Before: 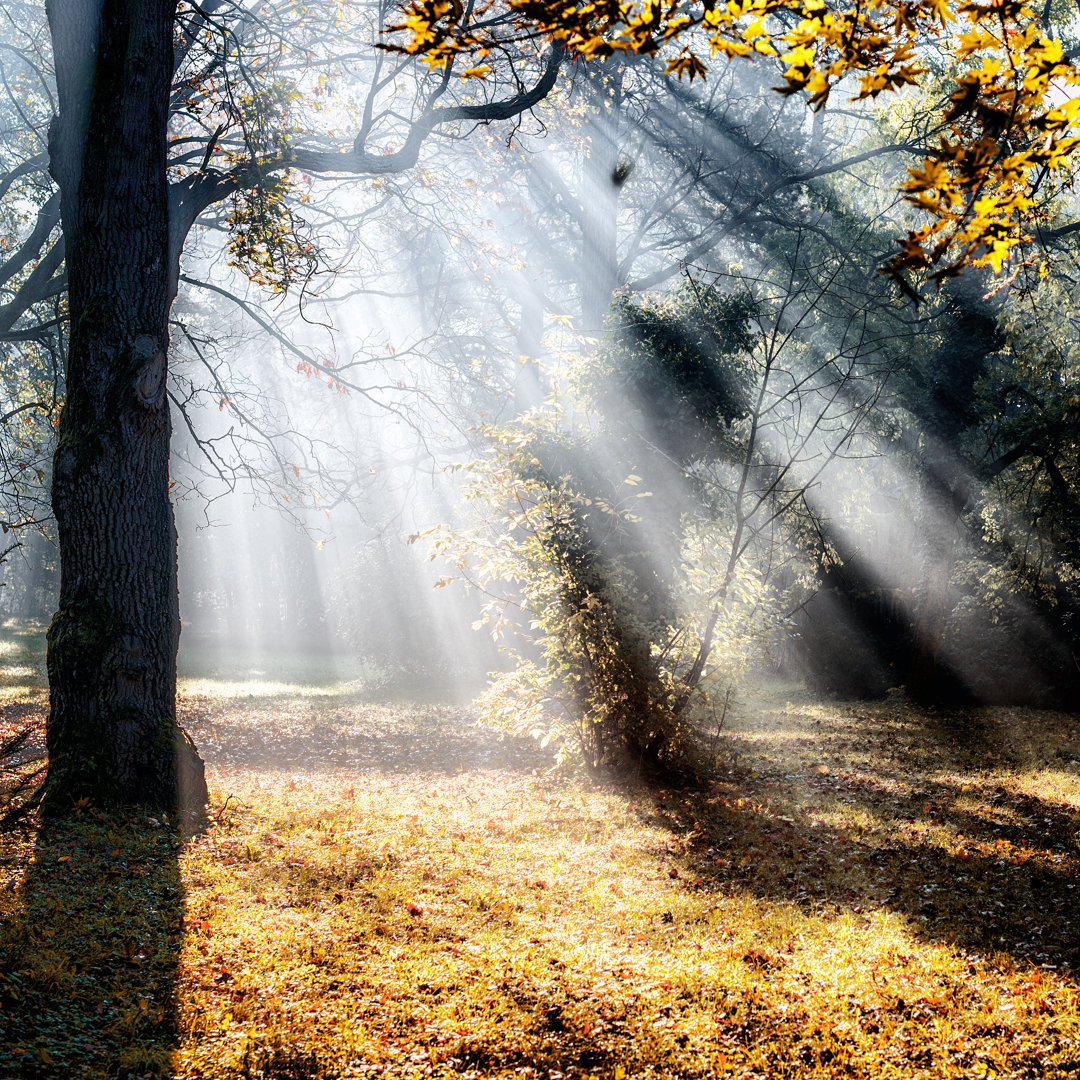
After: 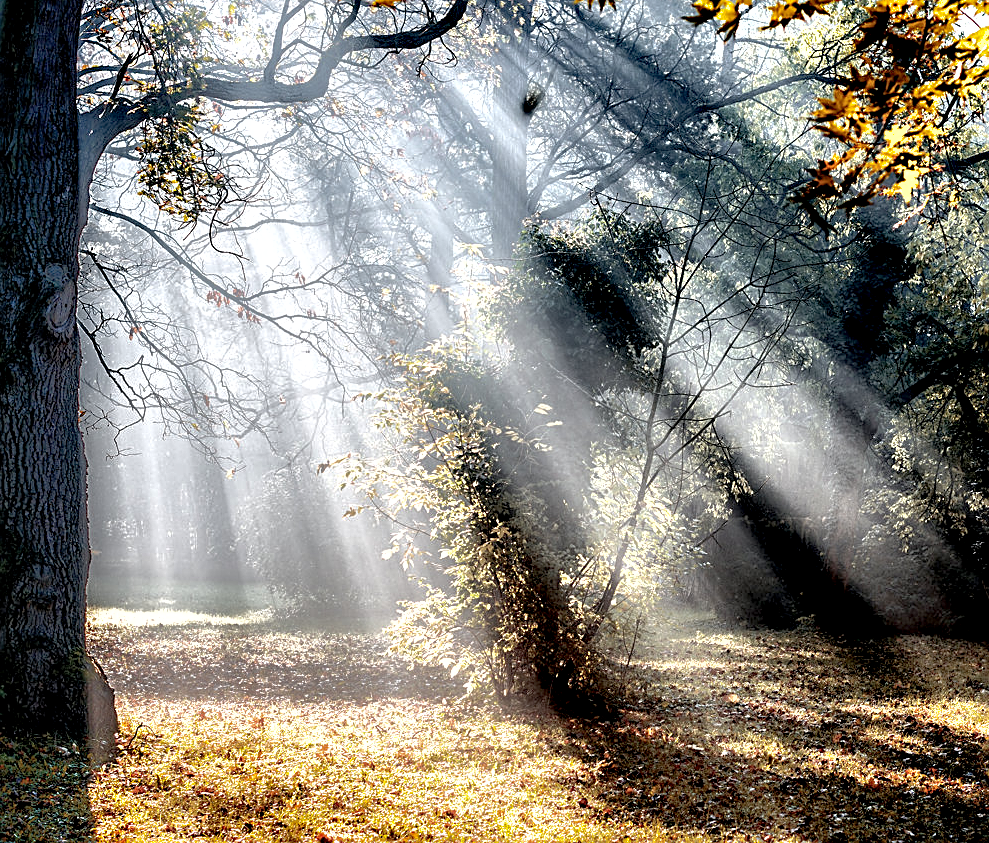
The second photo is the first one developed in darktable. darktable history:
crop: left 8.42%, top 6.593%, bottom 15.295%
shadows and highlights: on, module defaults
sharpen: on, module defaults
contrast equalizer: y [[0.601, 0.6, 0.598, 0.598, 0.6, 0.601], [0.5 ×6], [0.5 ×6], [0 ×6], [0 ×6]]
